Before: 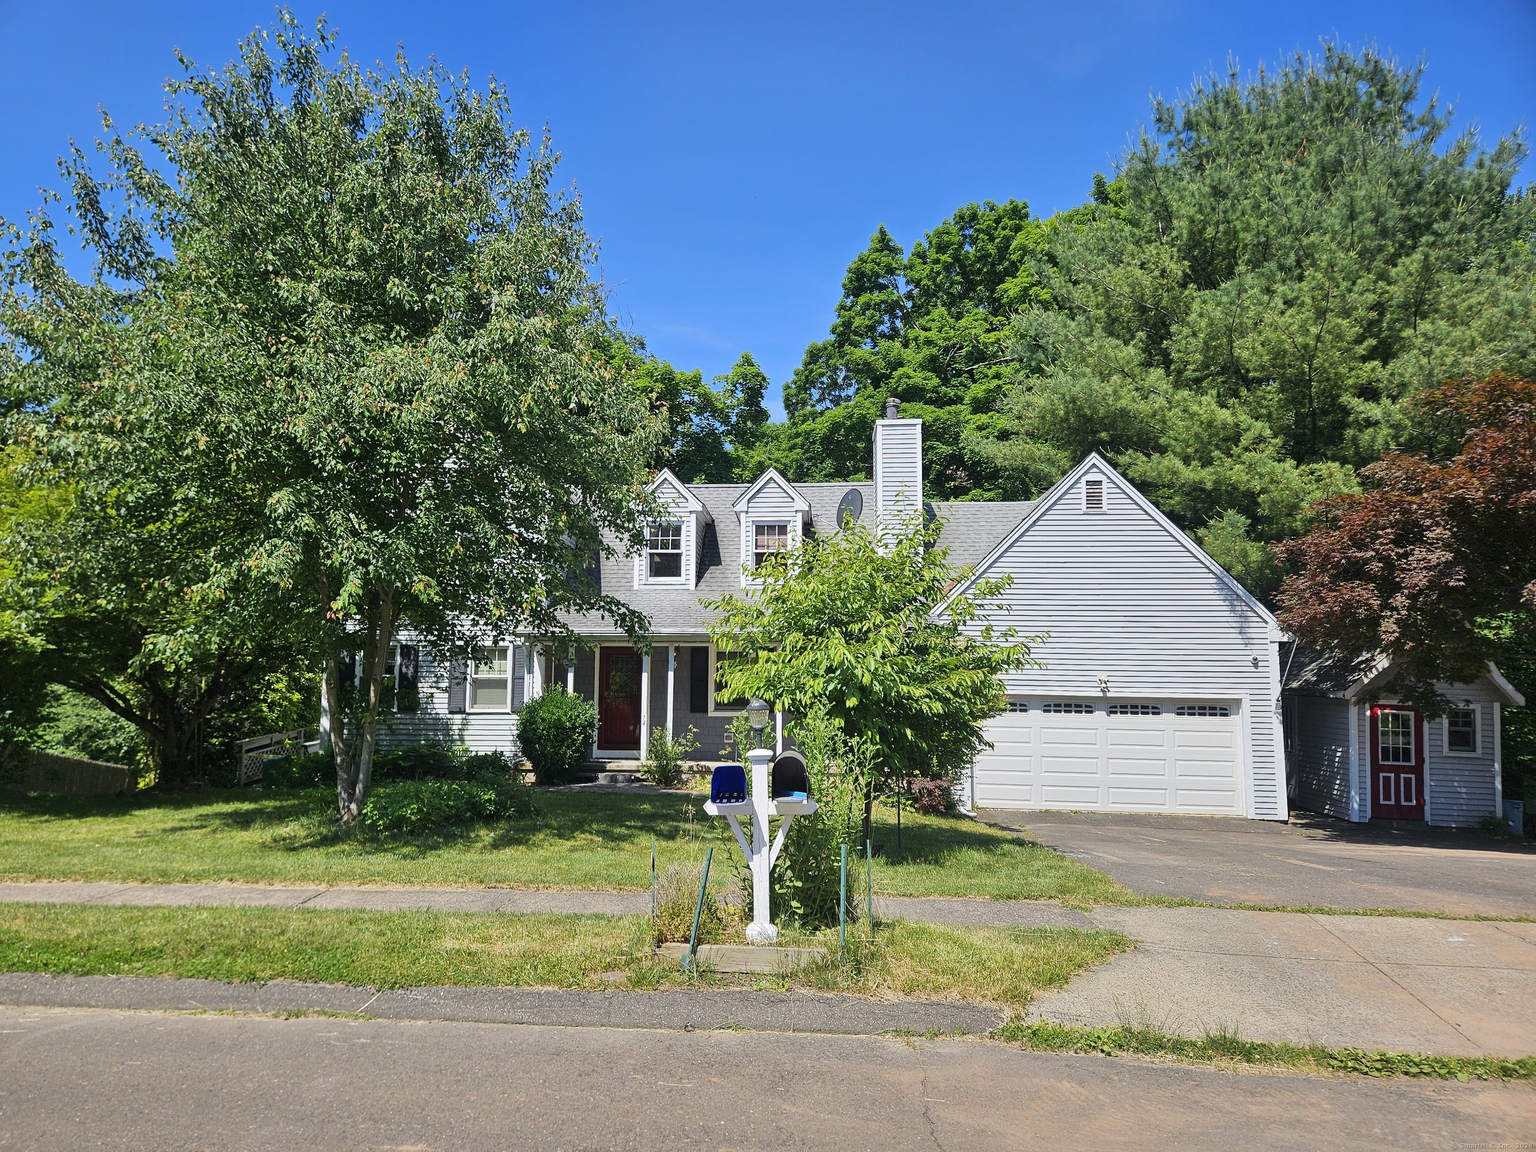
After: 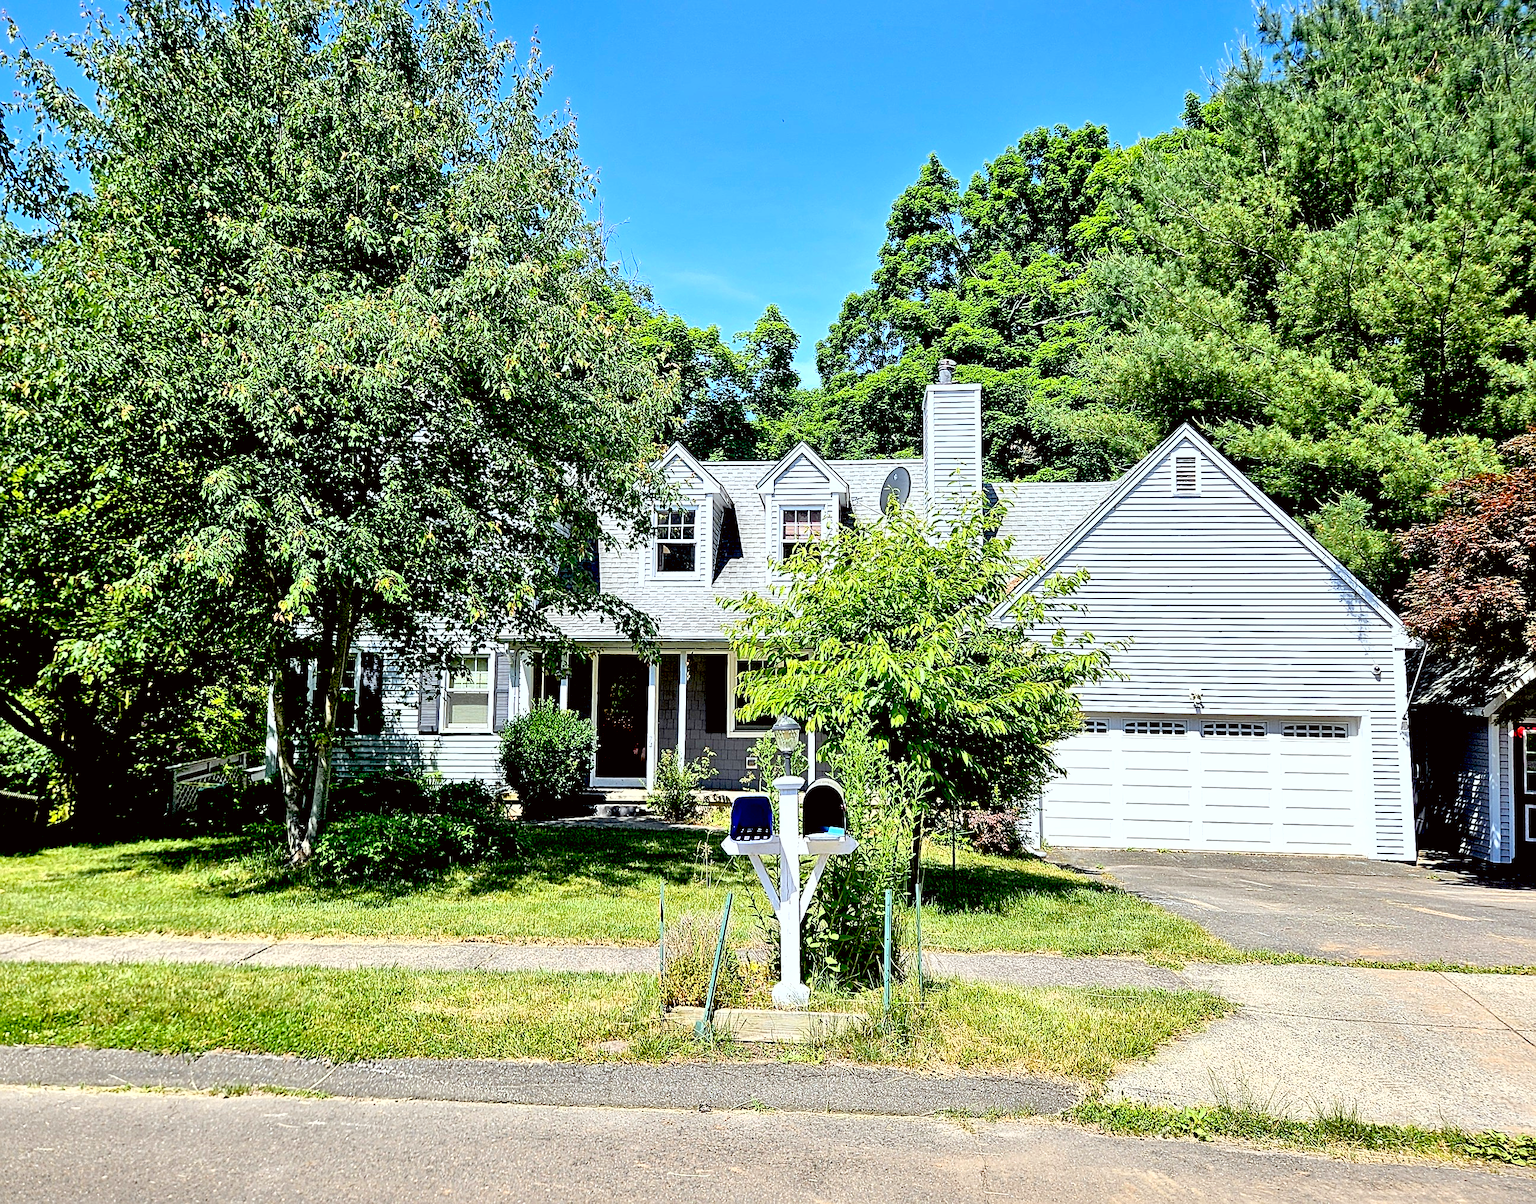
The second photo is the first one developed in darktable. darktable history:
base curve: curves: ch0 [(0, 0) (0.989, 0.992)], preserve colors none
crop: left 6.311%, top 8.336%, right 9.536%, bottom 3.66%
exposure: black level correction 0.034, exposure 0.905 EV, compensate highlight preservation false
levels: mode automatic, levels [0.029, 0.545, 0.971]
sharpen: on, module defaults
color correction: highlights a* -2.73, highlights b* -2.55, shadows a* 2.09, shadows b* 2.69
shadows and highlights: shadows 37.25, highlights -27.53, soften with gaussian
